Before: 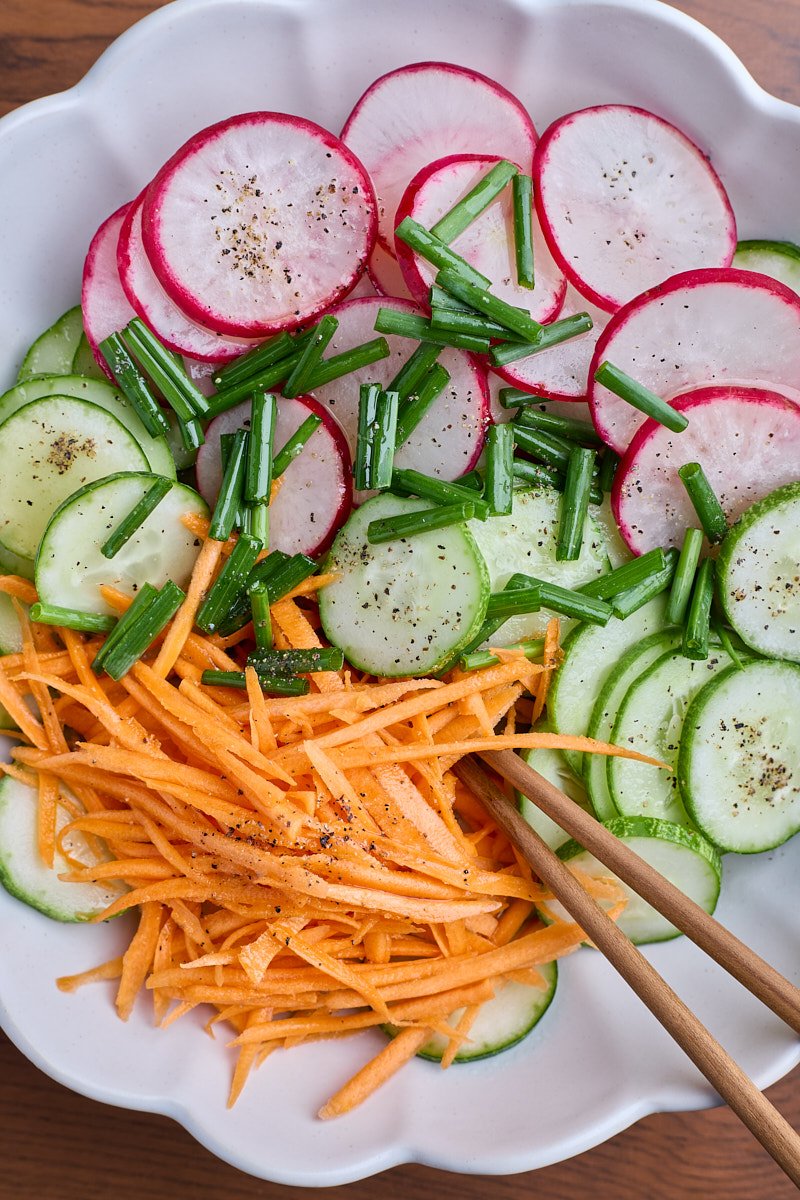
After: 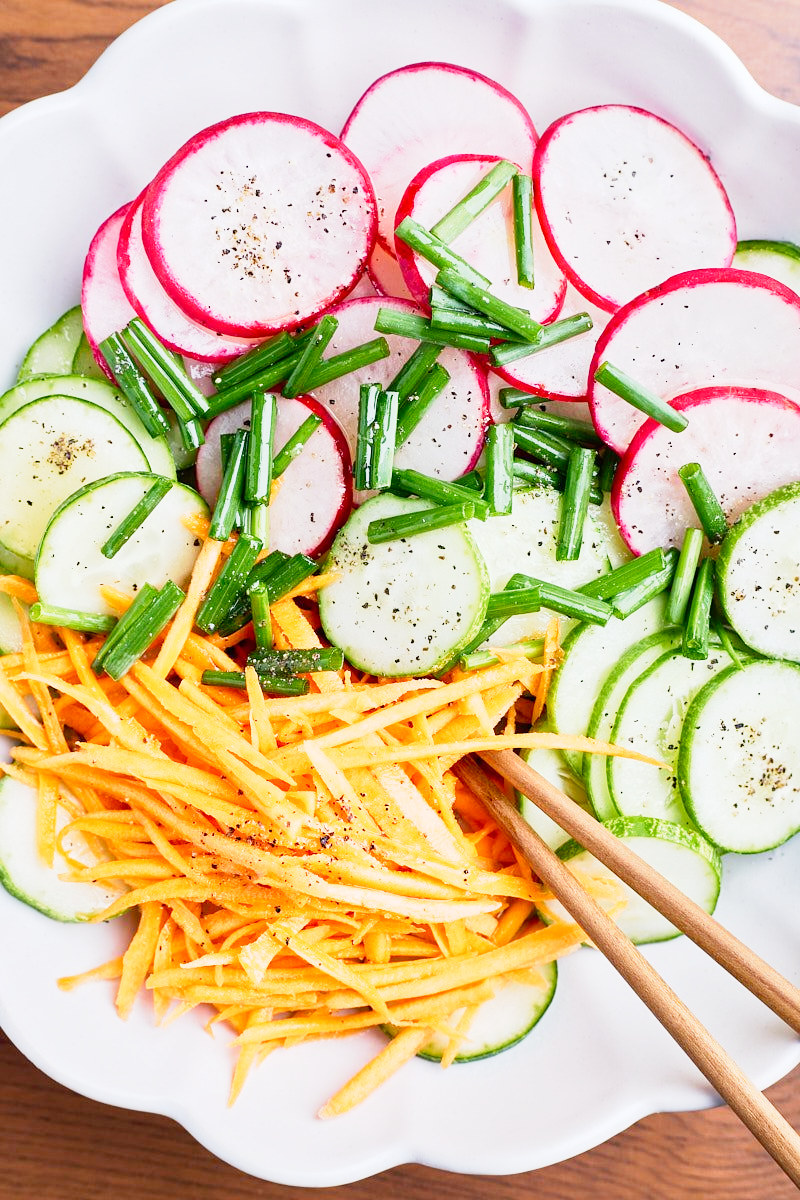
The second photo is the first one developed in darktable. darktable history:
tone curve: curves: ch0 [(0, 0) (0.003, 0.003) (0.011, 0.012) (0.025, 0.028) (0.044, 0.049) (0.069, 0.091) (0.1, 0.144) (0.136, 0.21) (0.177, 0.277) (0.224, 0.352) (0.277, 0.433) (0.335, 0.523) (0.399, 0.613) (0.468, 0.702) (0.543, 0.79) (0.623, 0.867) (0.709, 0.916) (0.801, 0.946) (0.898, 0.972) (1, 1)], preserve colors none
